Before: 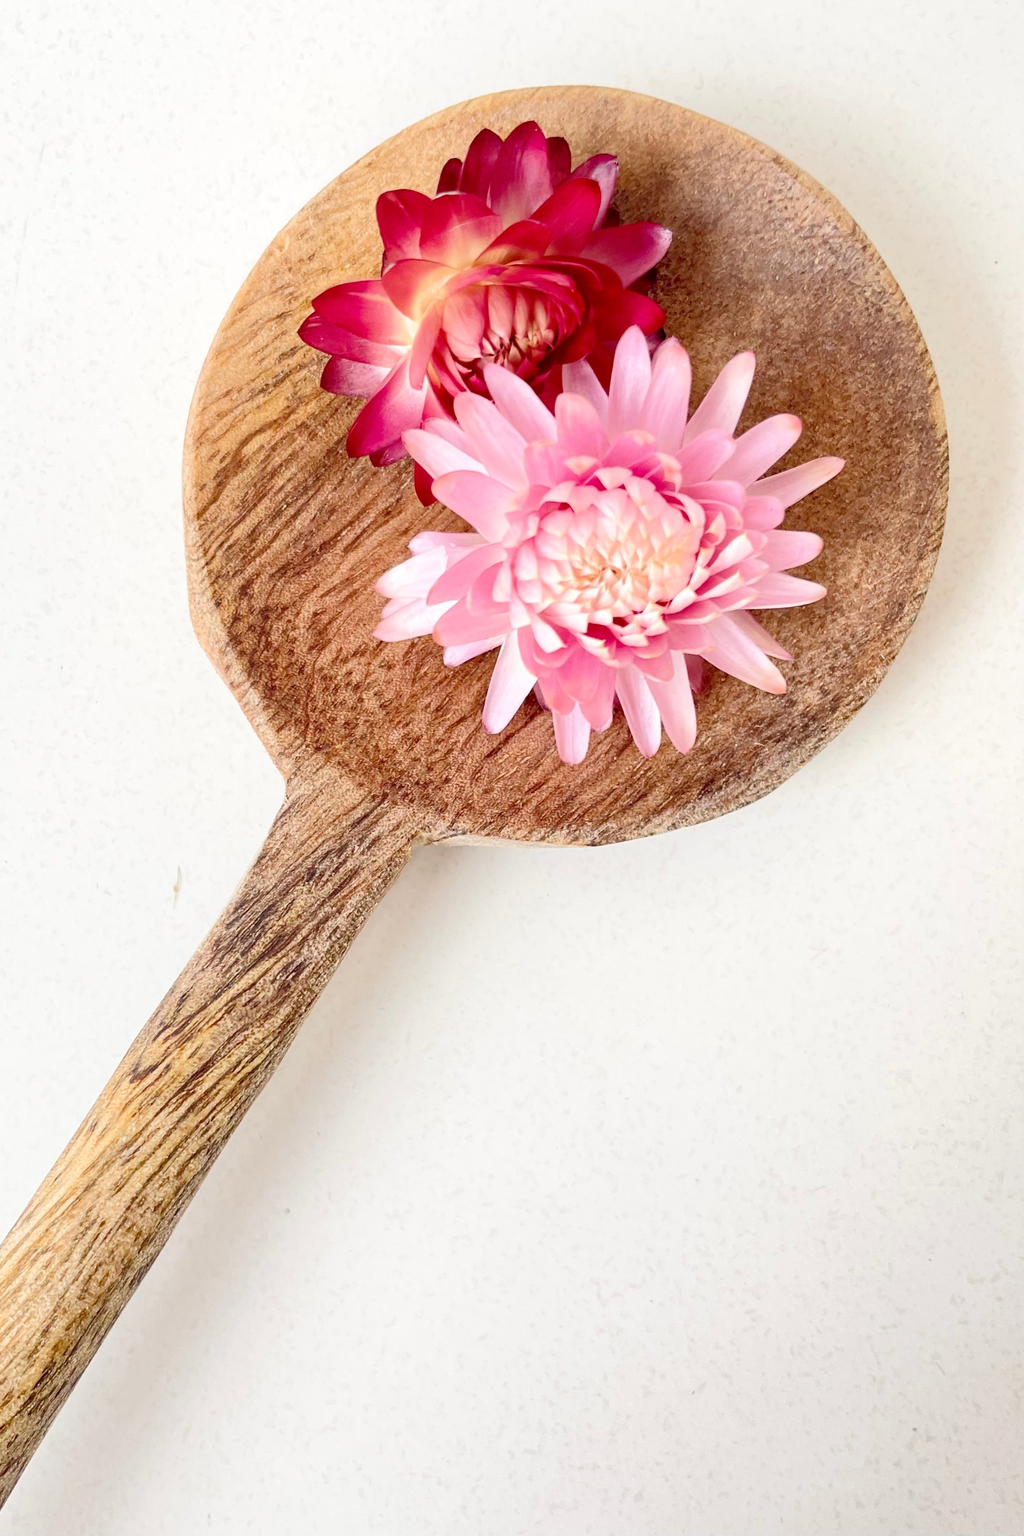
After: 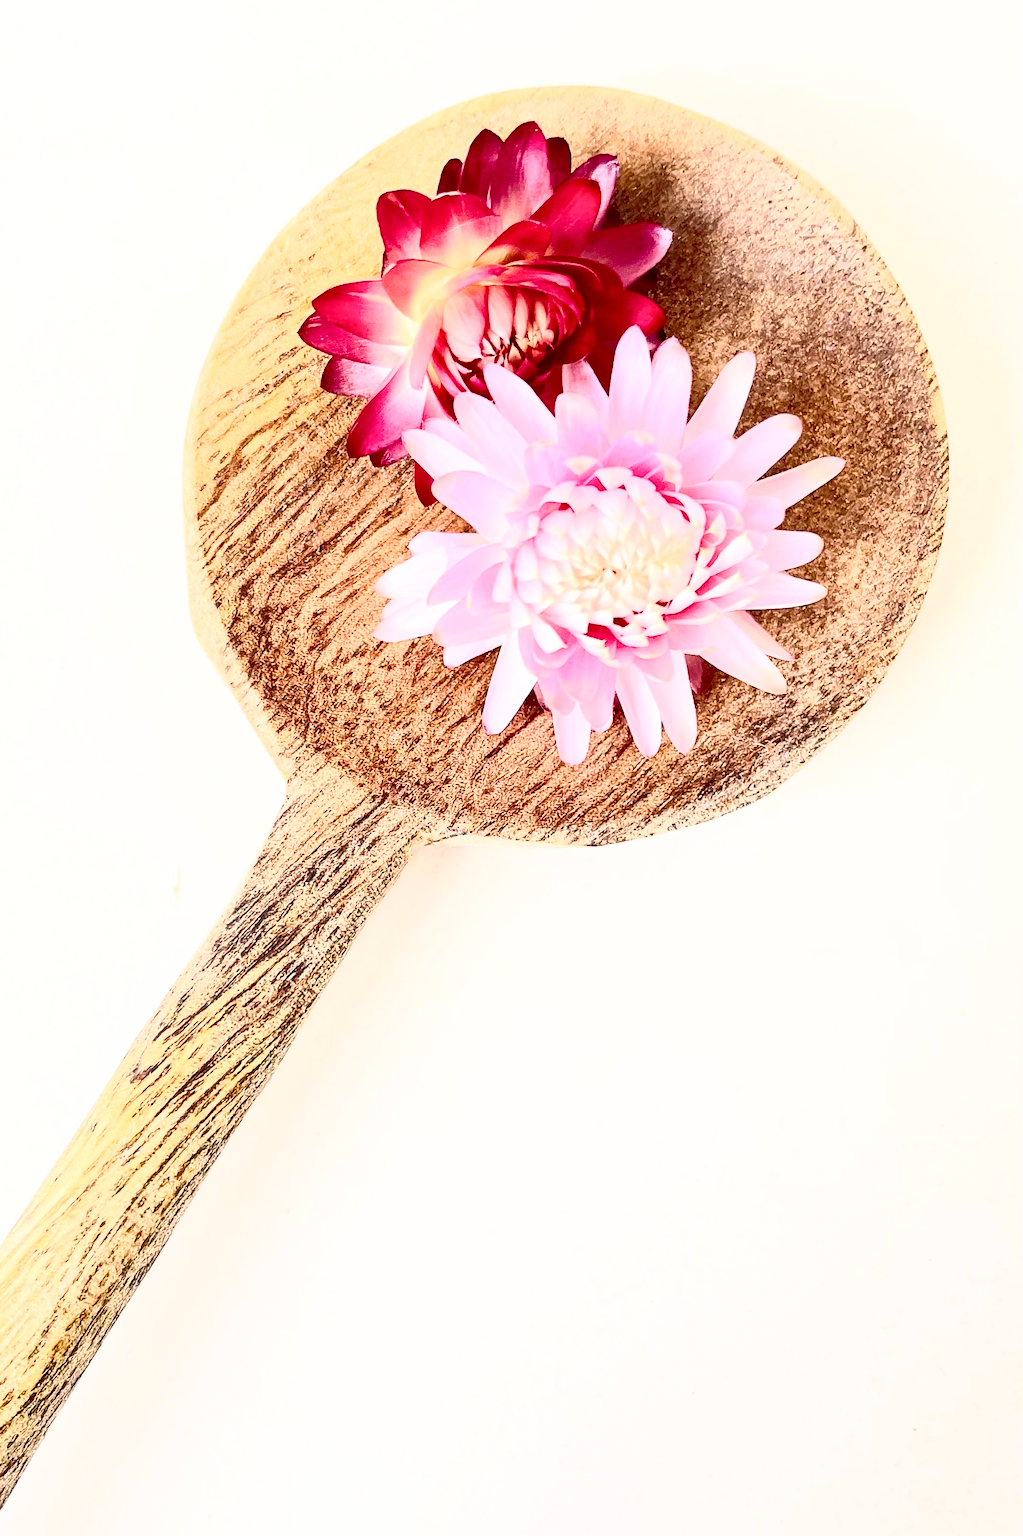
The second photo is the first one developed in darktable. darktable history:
contrast brightness saturation: contrast 0.615, brightness 0.327, saturation 0.141
sharpen: on, module defaults
